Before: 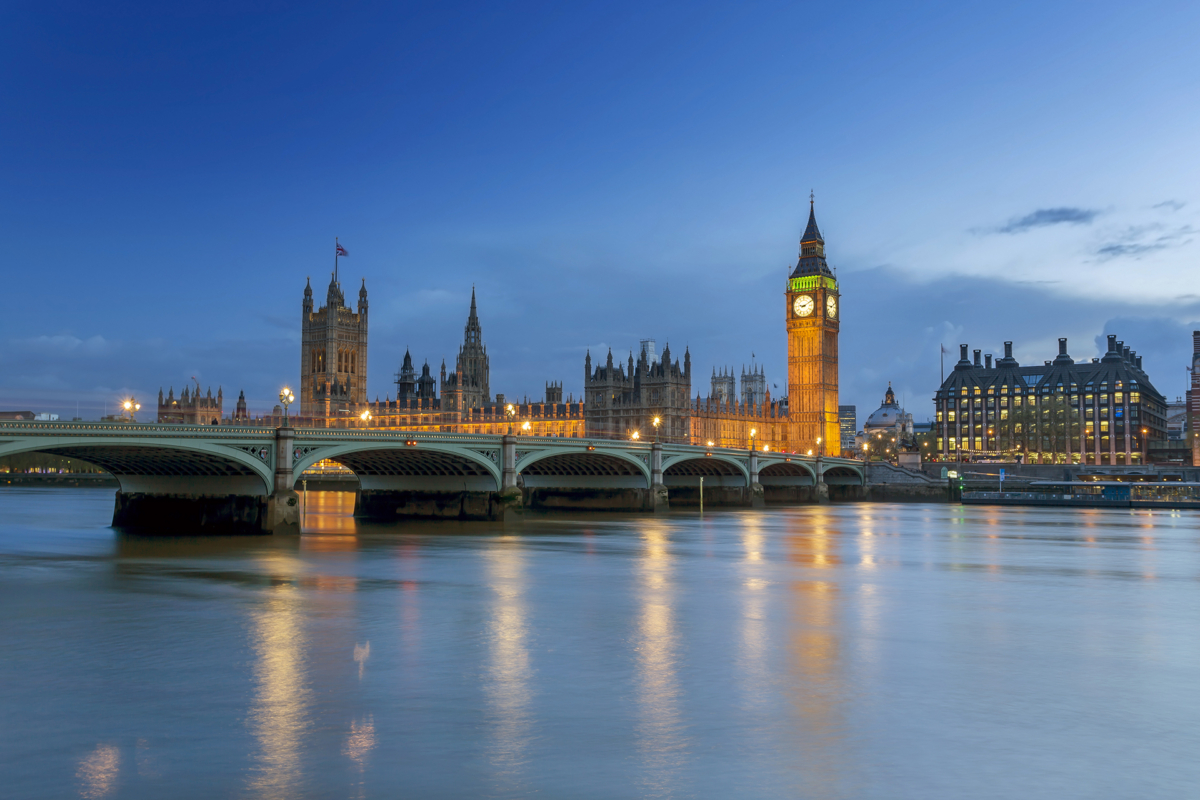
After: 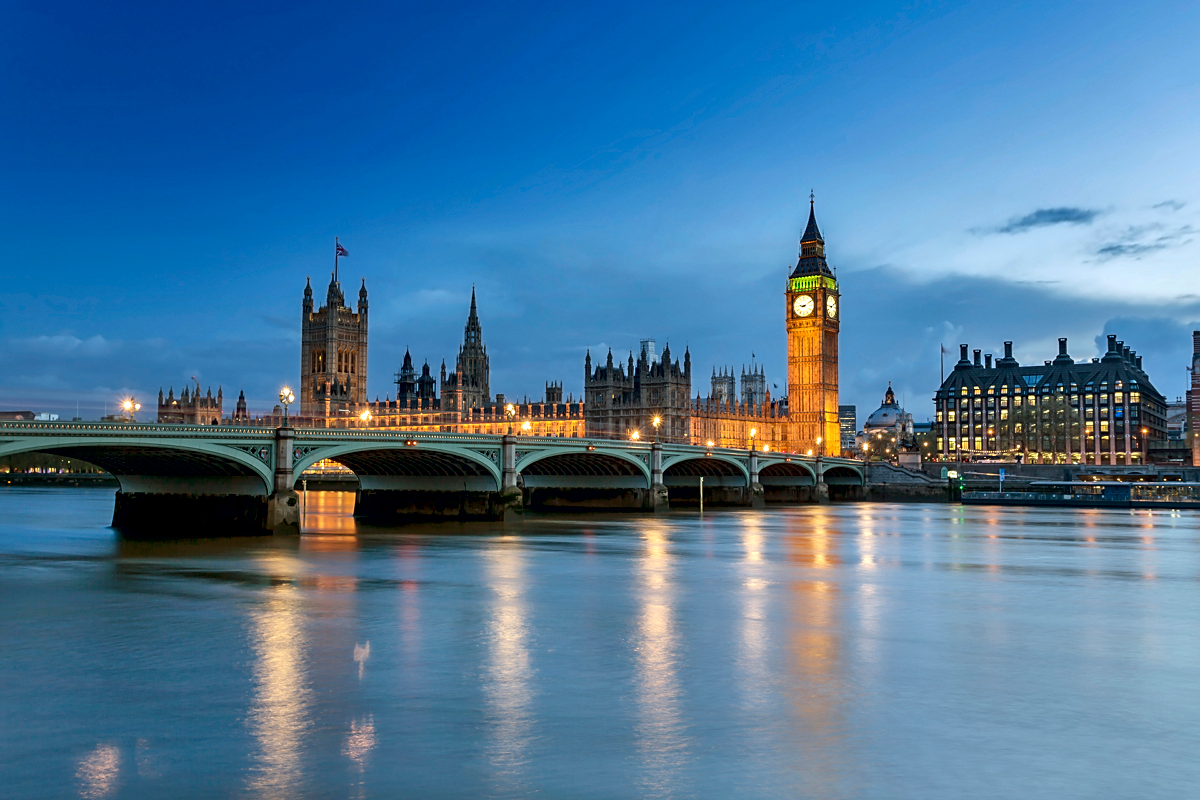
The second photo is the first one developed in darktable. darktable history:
sharpen: radius 1.864, amount 0.398, threshold 1.271
contrast equalizer: y [[0.546, 0.552, 0.554, 0.554, 0.552, 0.546], [0.5 ×6], [0.5 ×6], [0 ×6], [0 ×6]]
local contrast: mode bilateral grid, contrast 20, coarseness 50, detail 120%, midtone range 0.2
